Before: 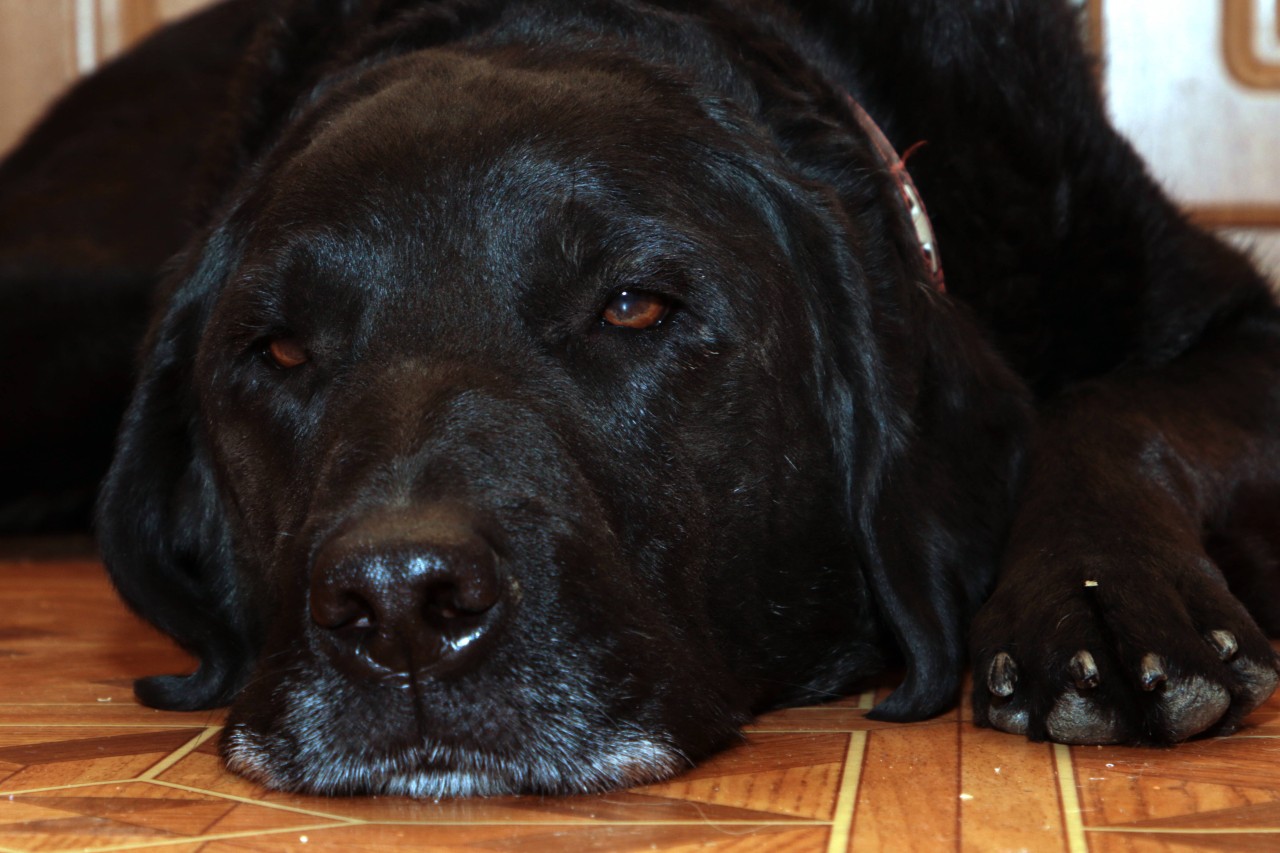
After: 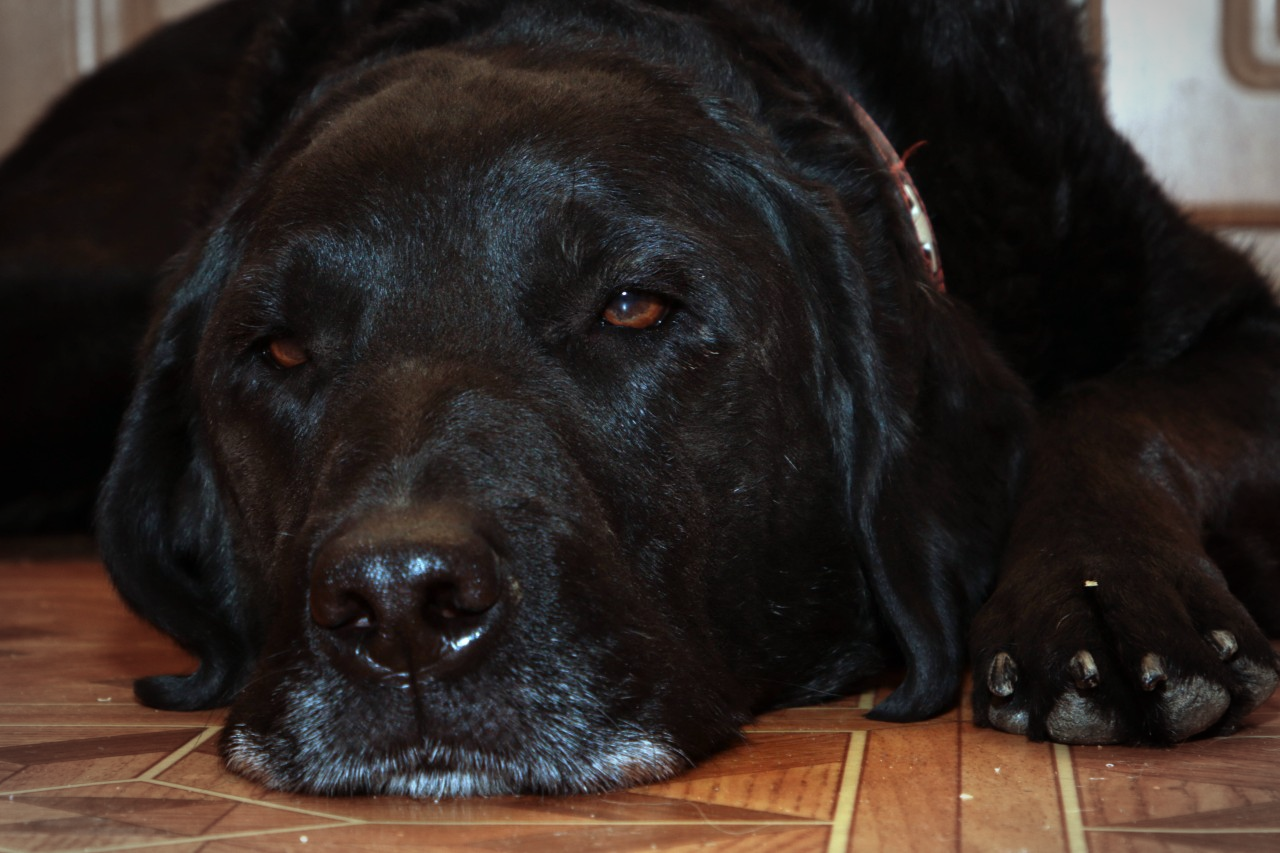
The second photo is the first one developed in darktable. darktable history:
vignetting: fall-off start 79.11%, width/height ratio 1.326
